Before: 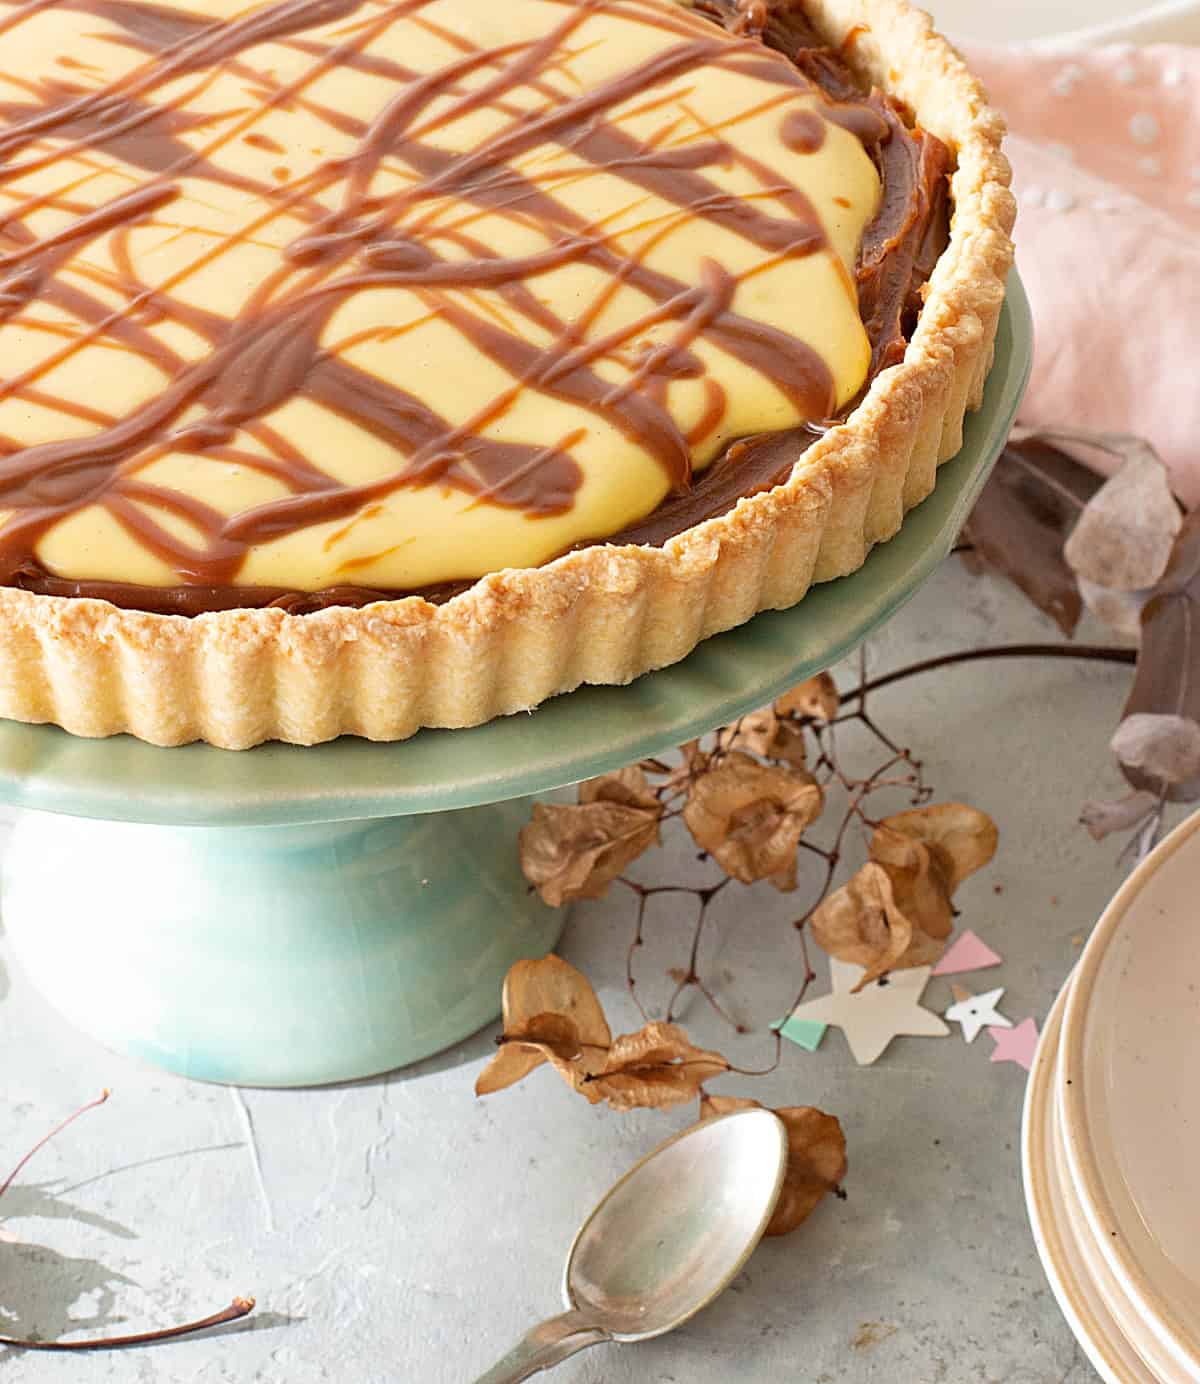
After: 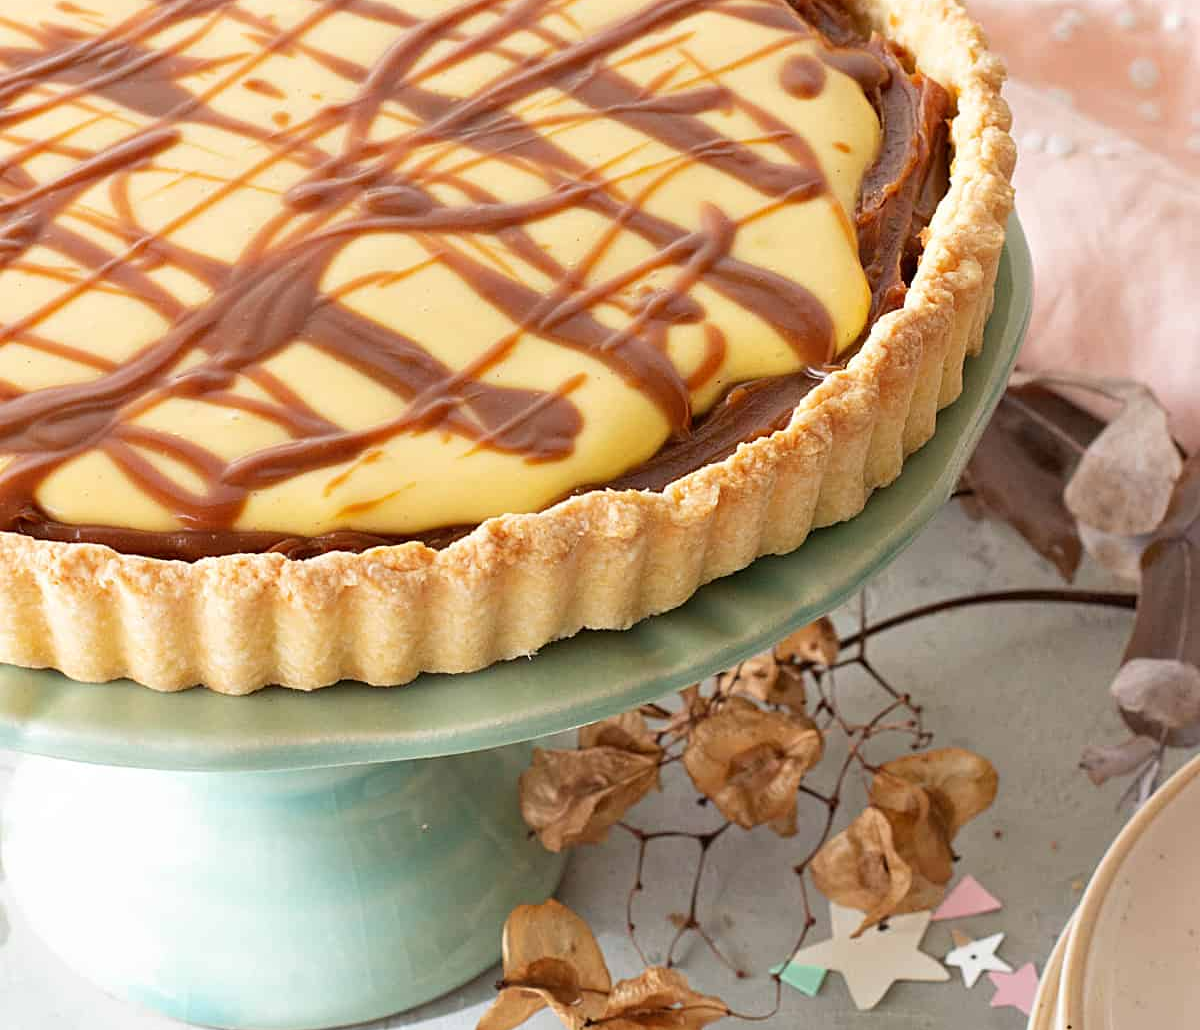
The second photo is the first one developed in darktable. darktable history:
crop: top 3.995%, bottom 21.457%
